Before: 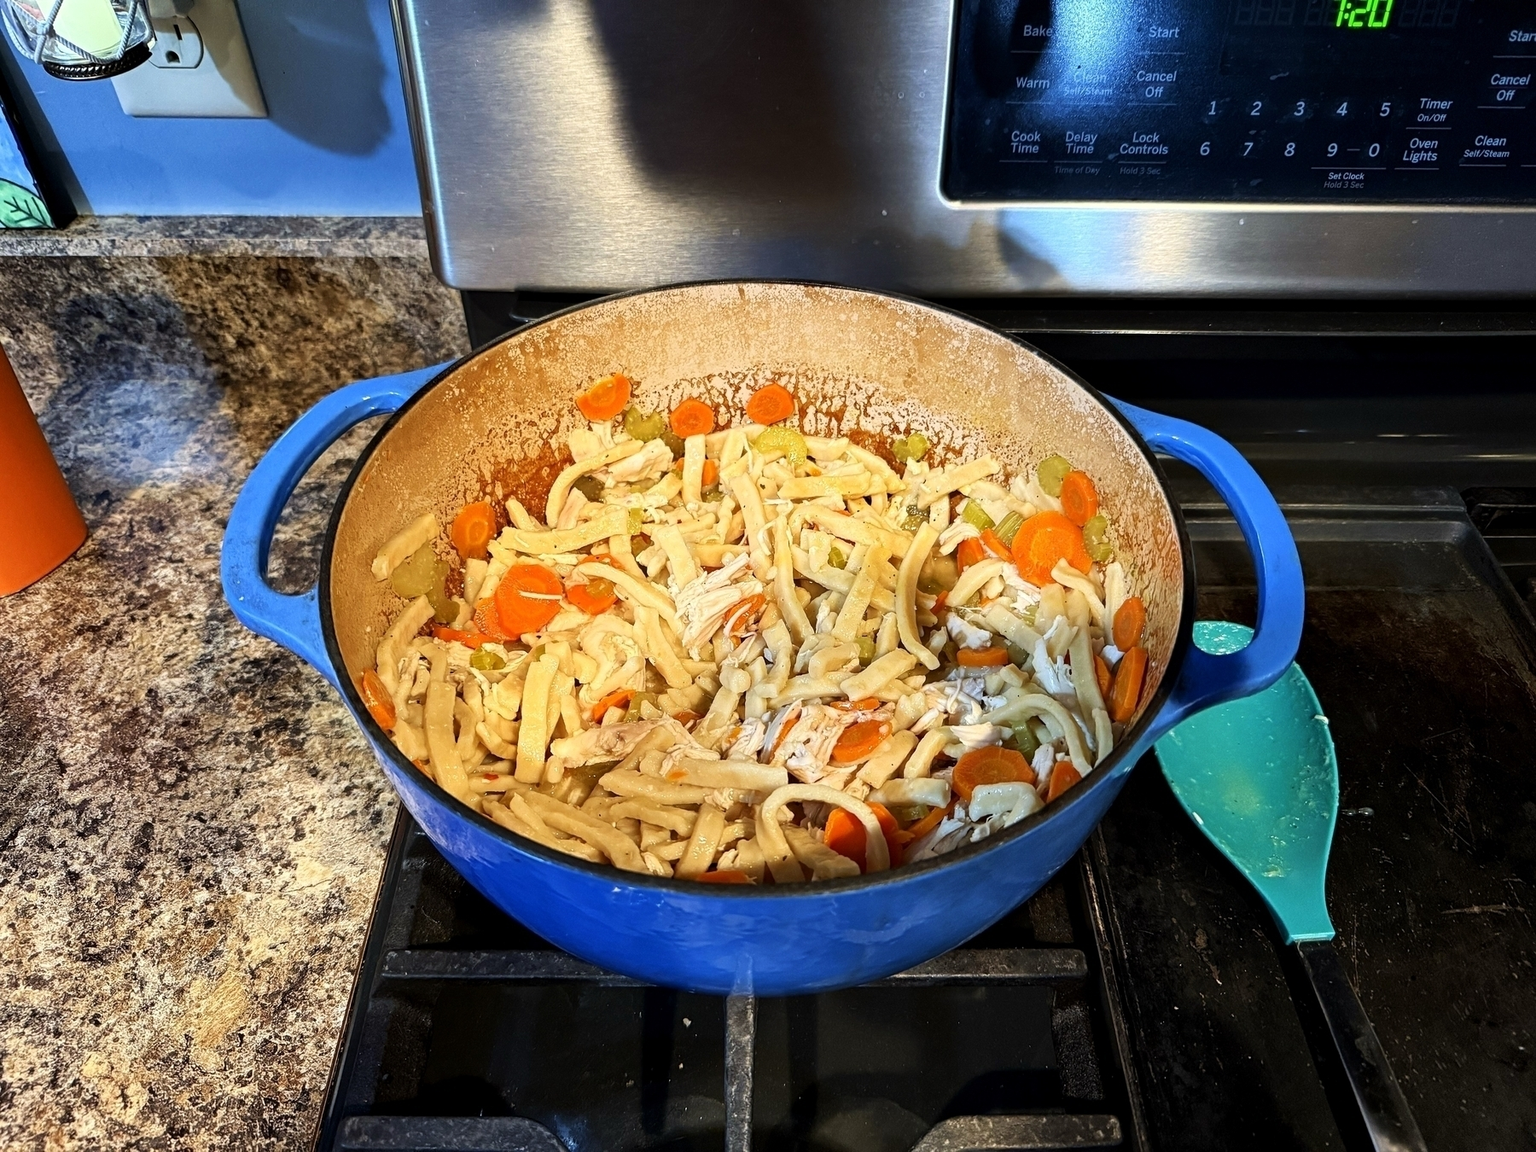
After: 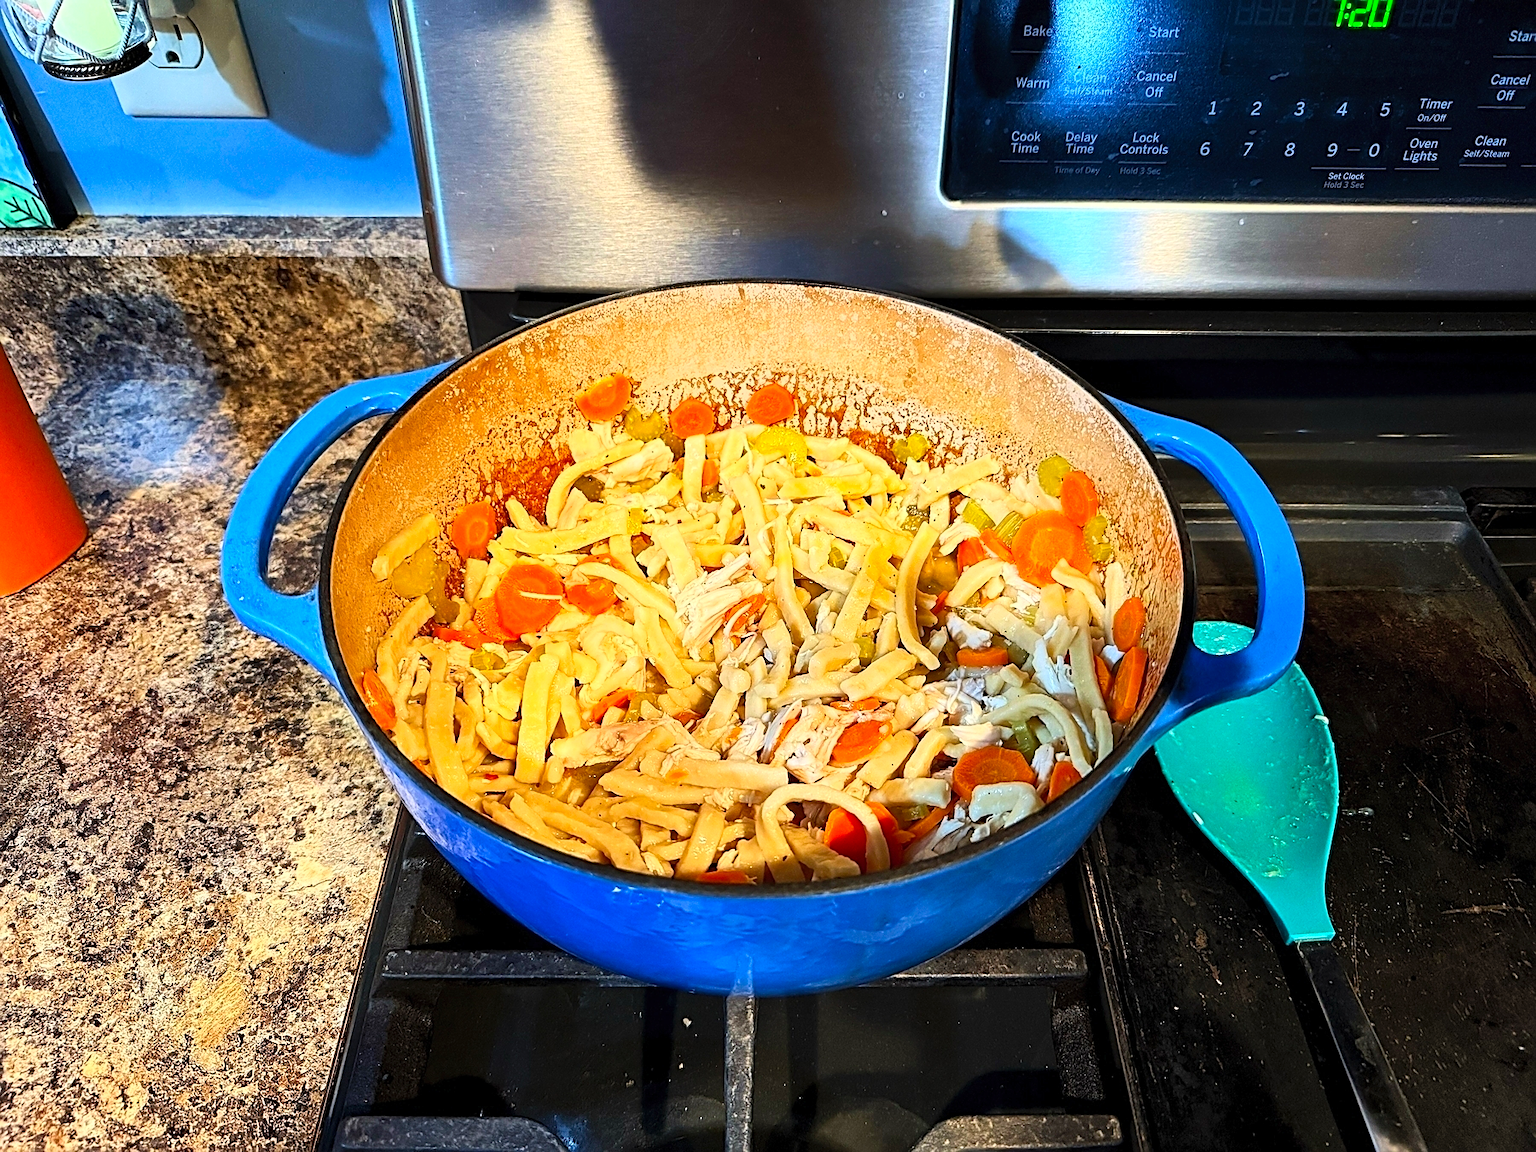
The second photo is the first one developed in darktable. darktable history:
contrast brightness saturation: contrast 0.2, brightness 0.16, saturation 0.22
shadows and highlights: shadows 25, highlights -25
sharpen: on, module defaults
